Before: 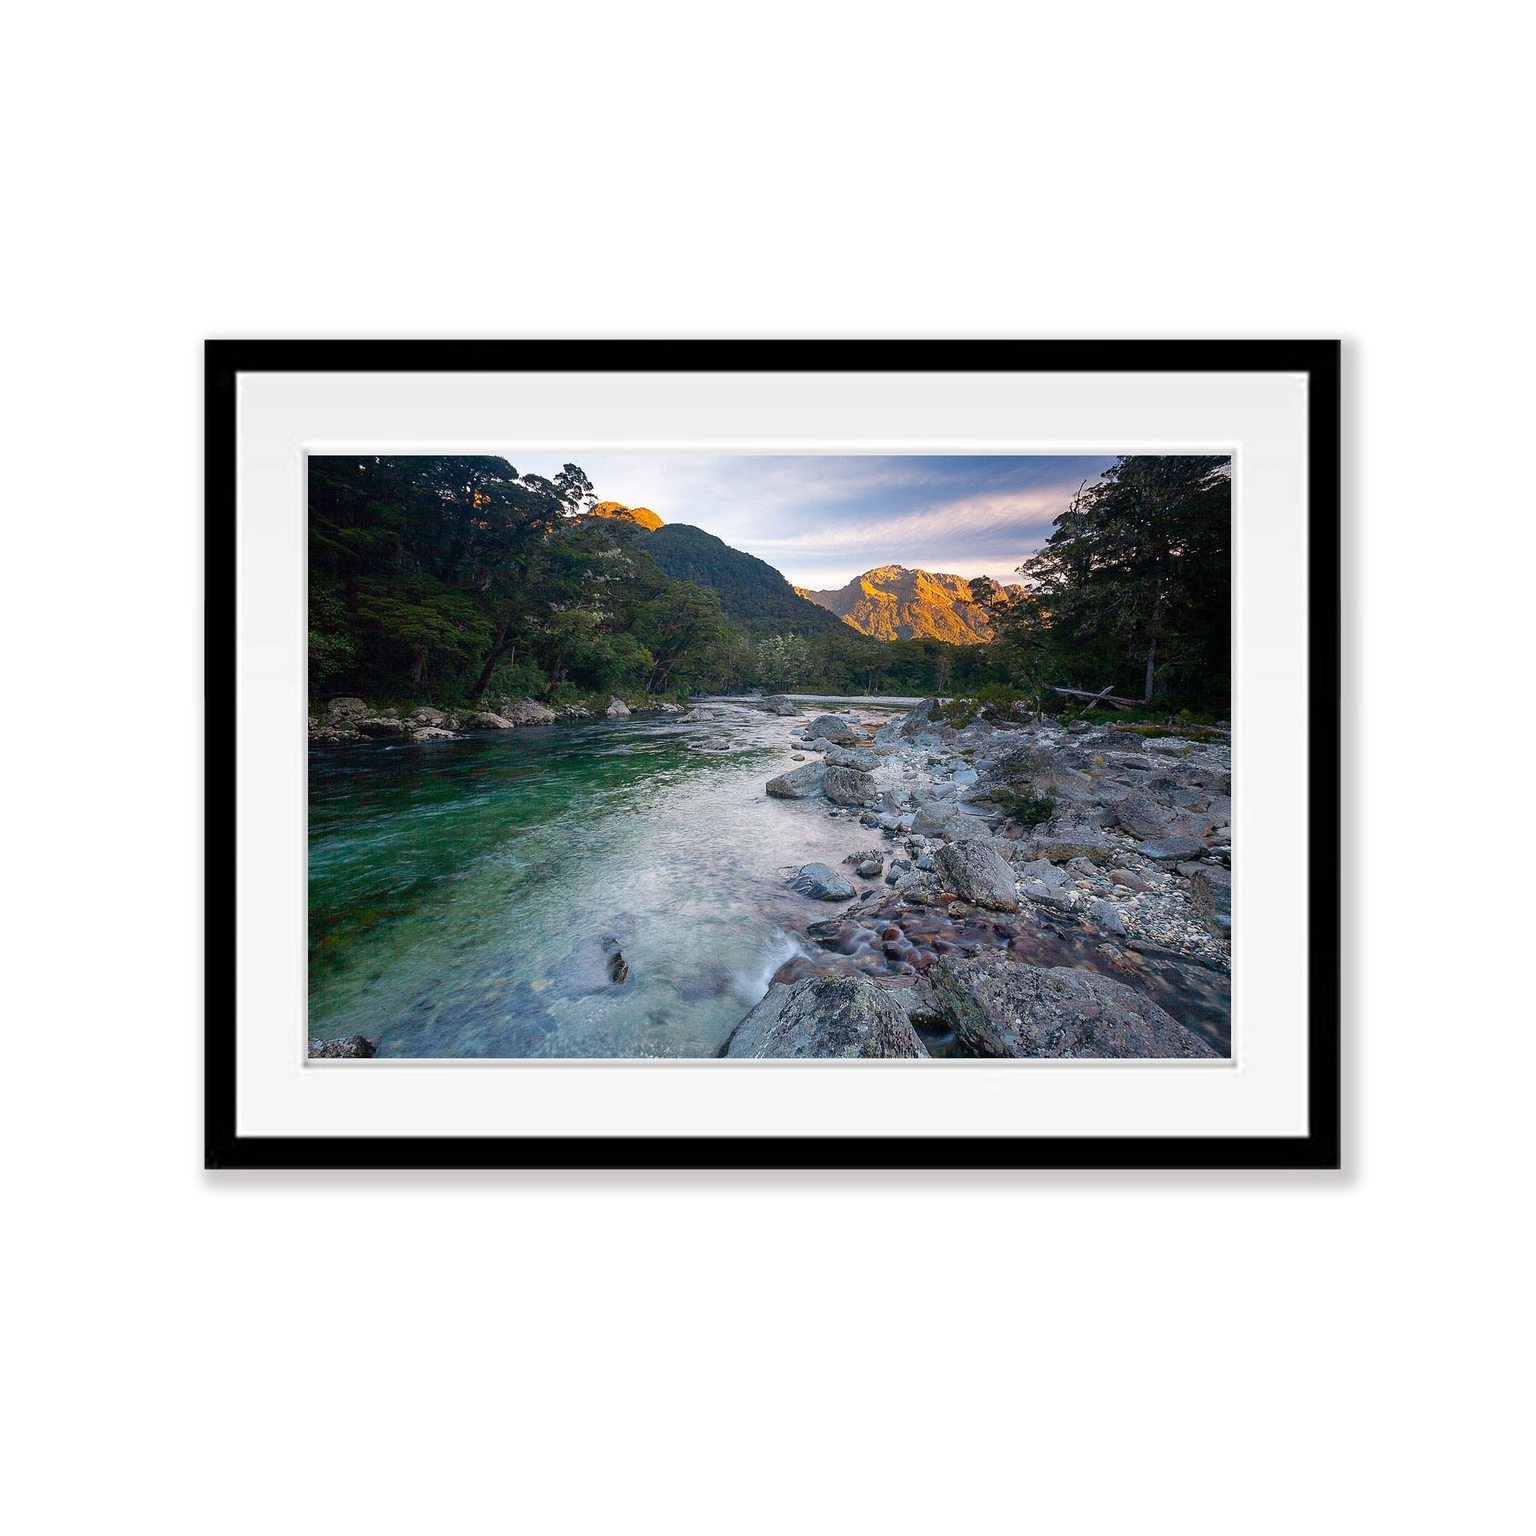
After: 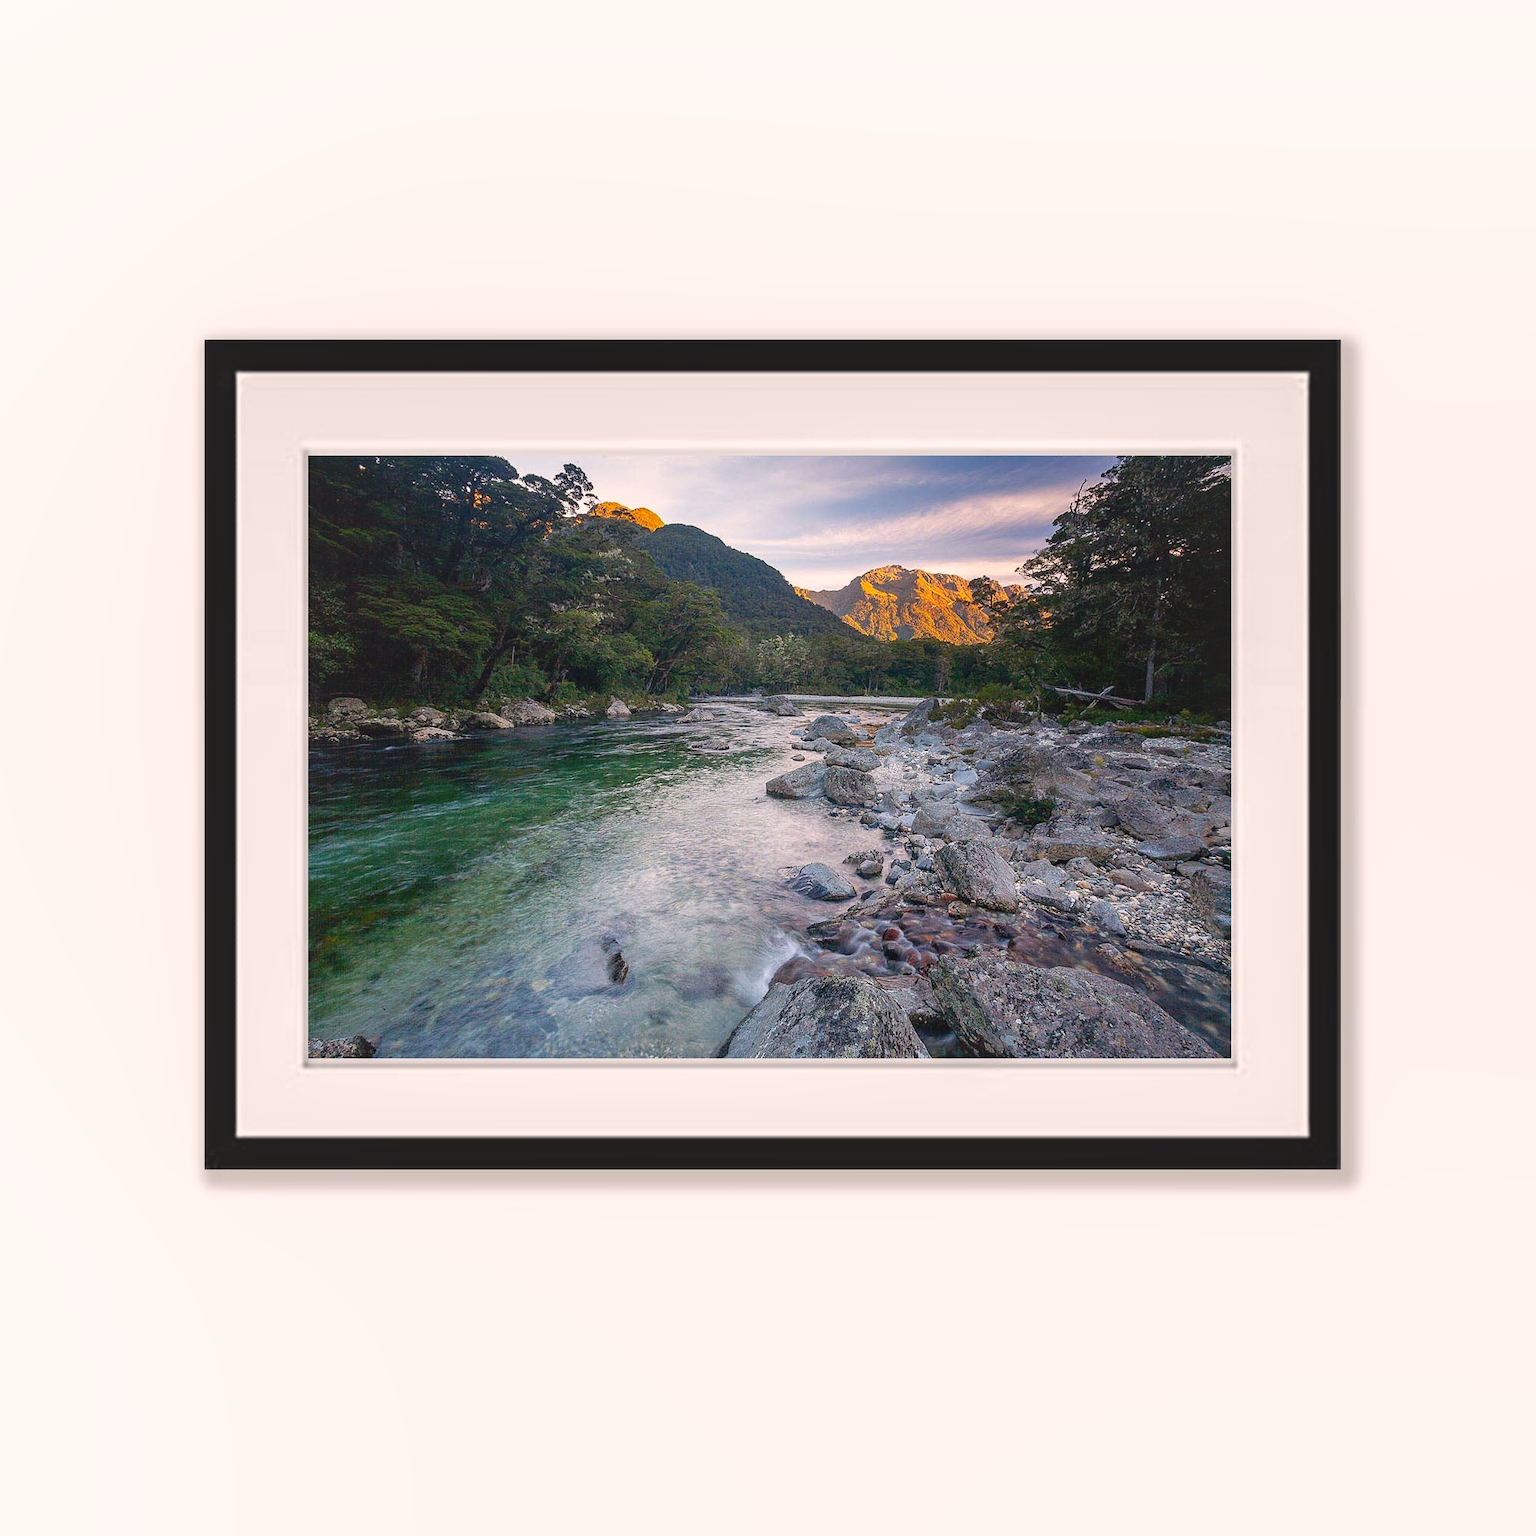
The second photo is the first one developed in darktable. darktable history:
local contrast: detail 109%
color correction: highlights a* 5.94, highlights b* 4.76
